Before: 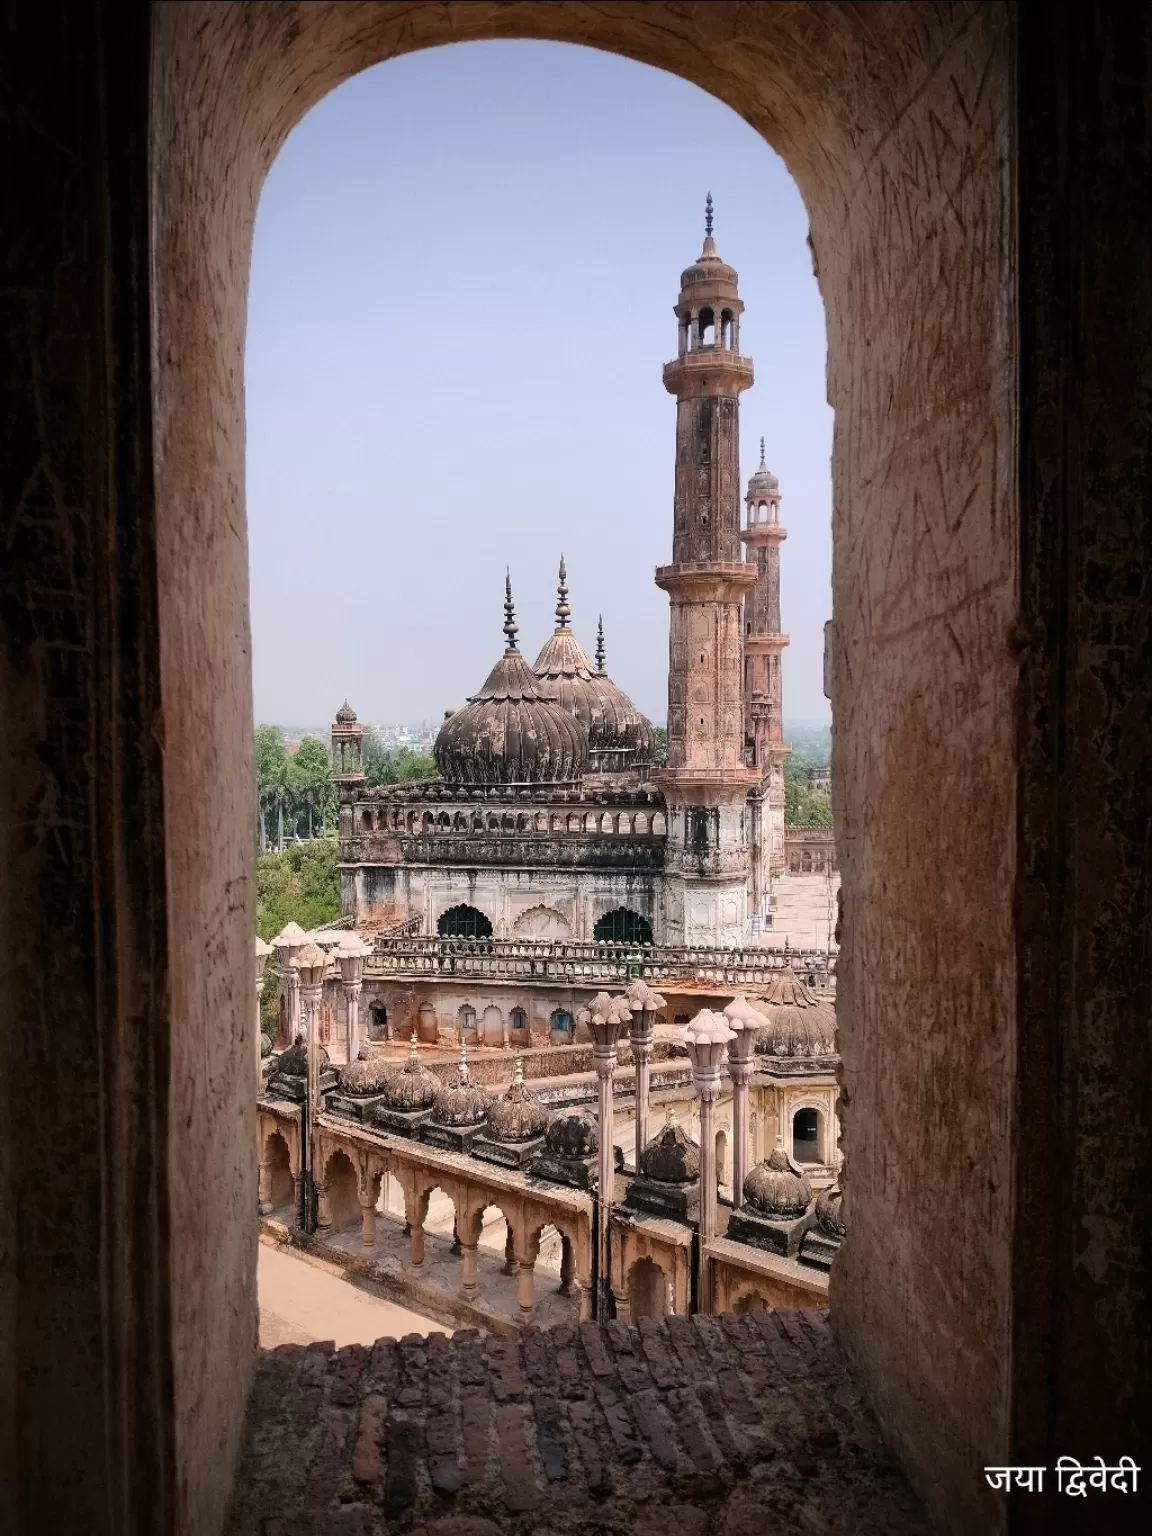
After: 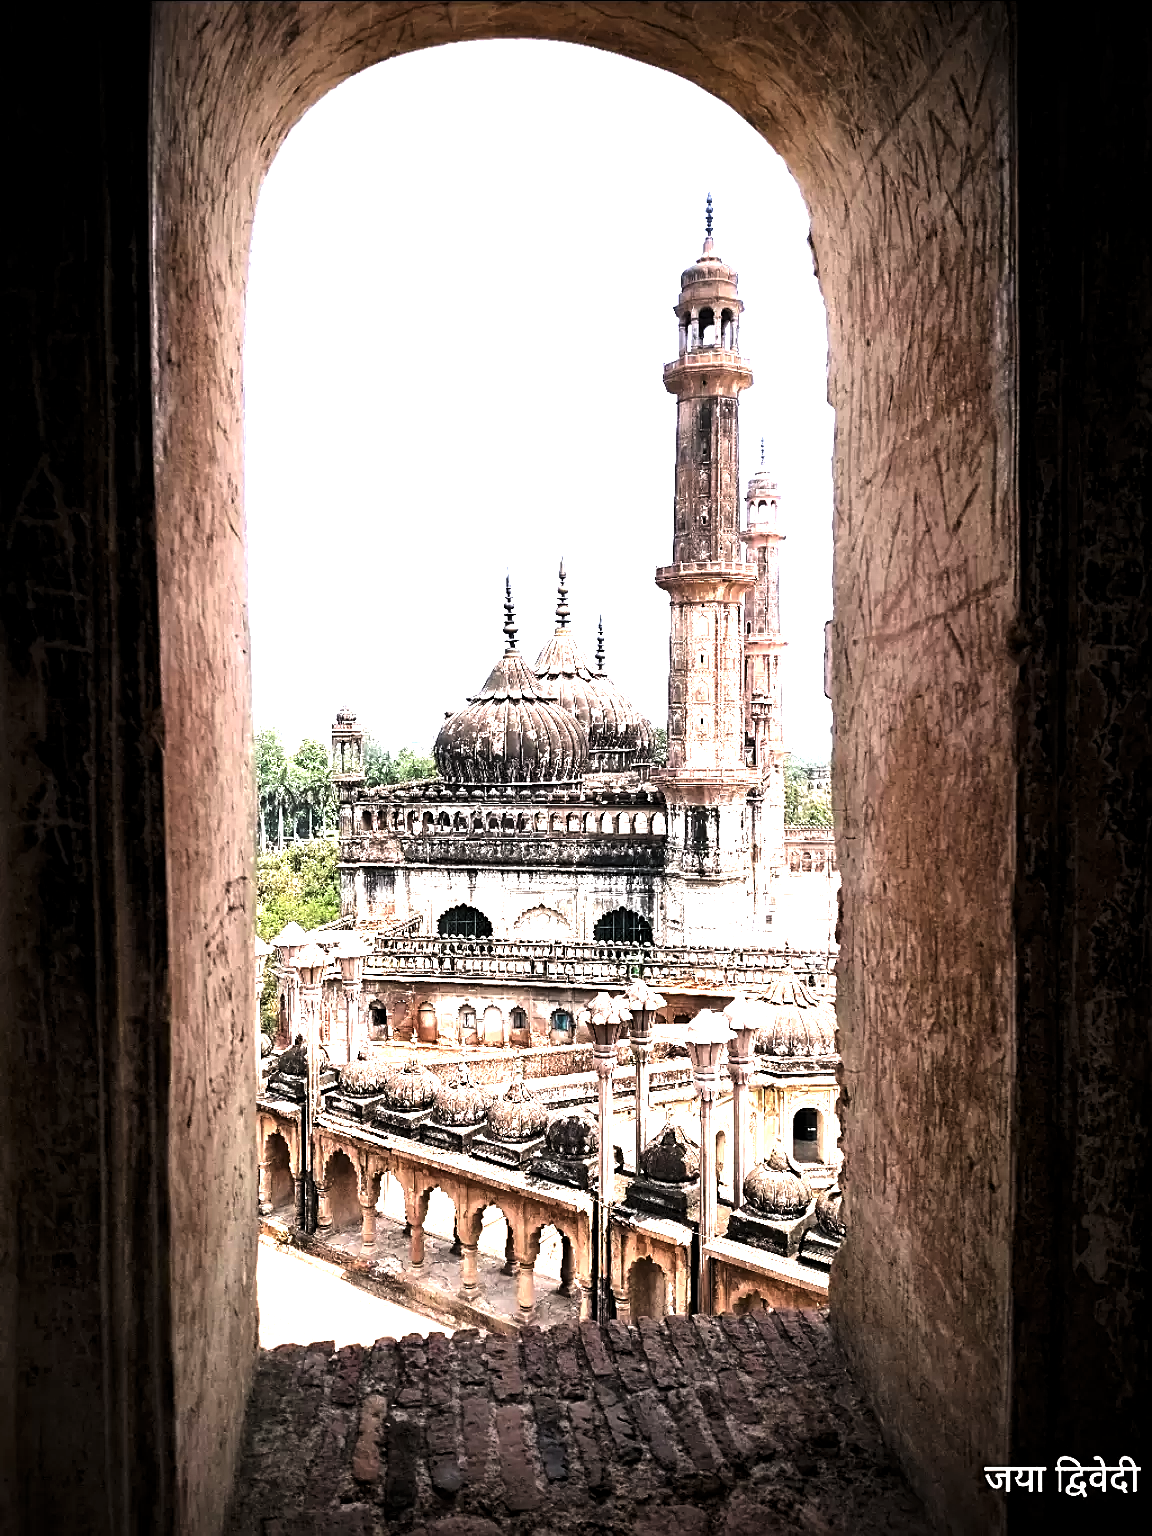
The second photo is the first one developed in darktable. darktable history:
levels: levels [0.044, 0.475, 0.791]
exposure: black level correction 0, exposure 1.095 EV, compensate highlight preservation false
sharpen: on, module defaults
